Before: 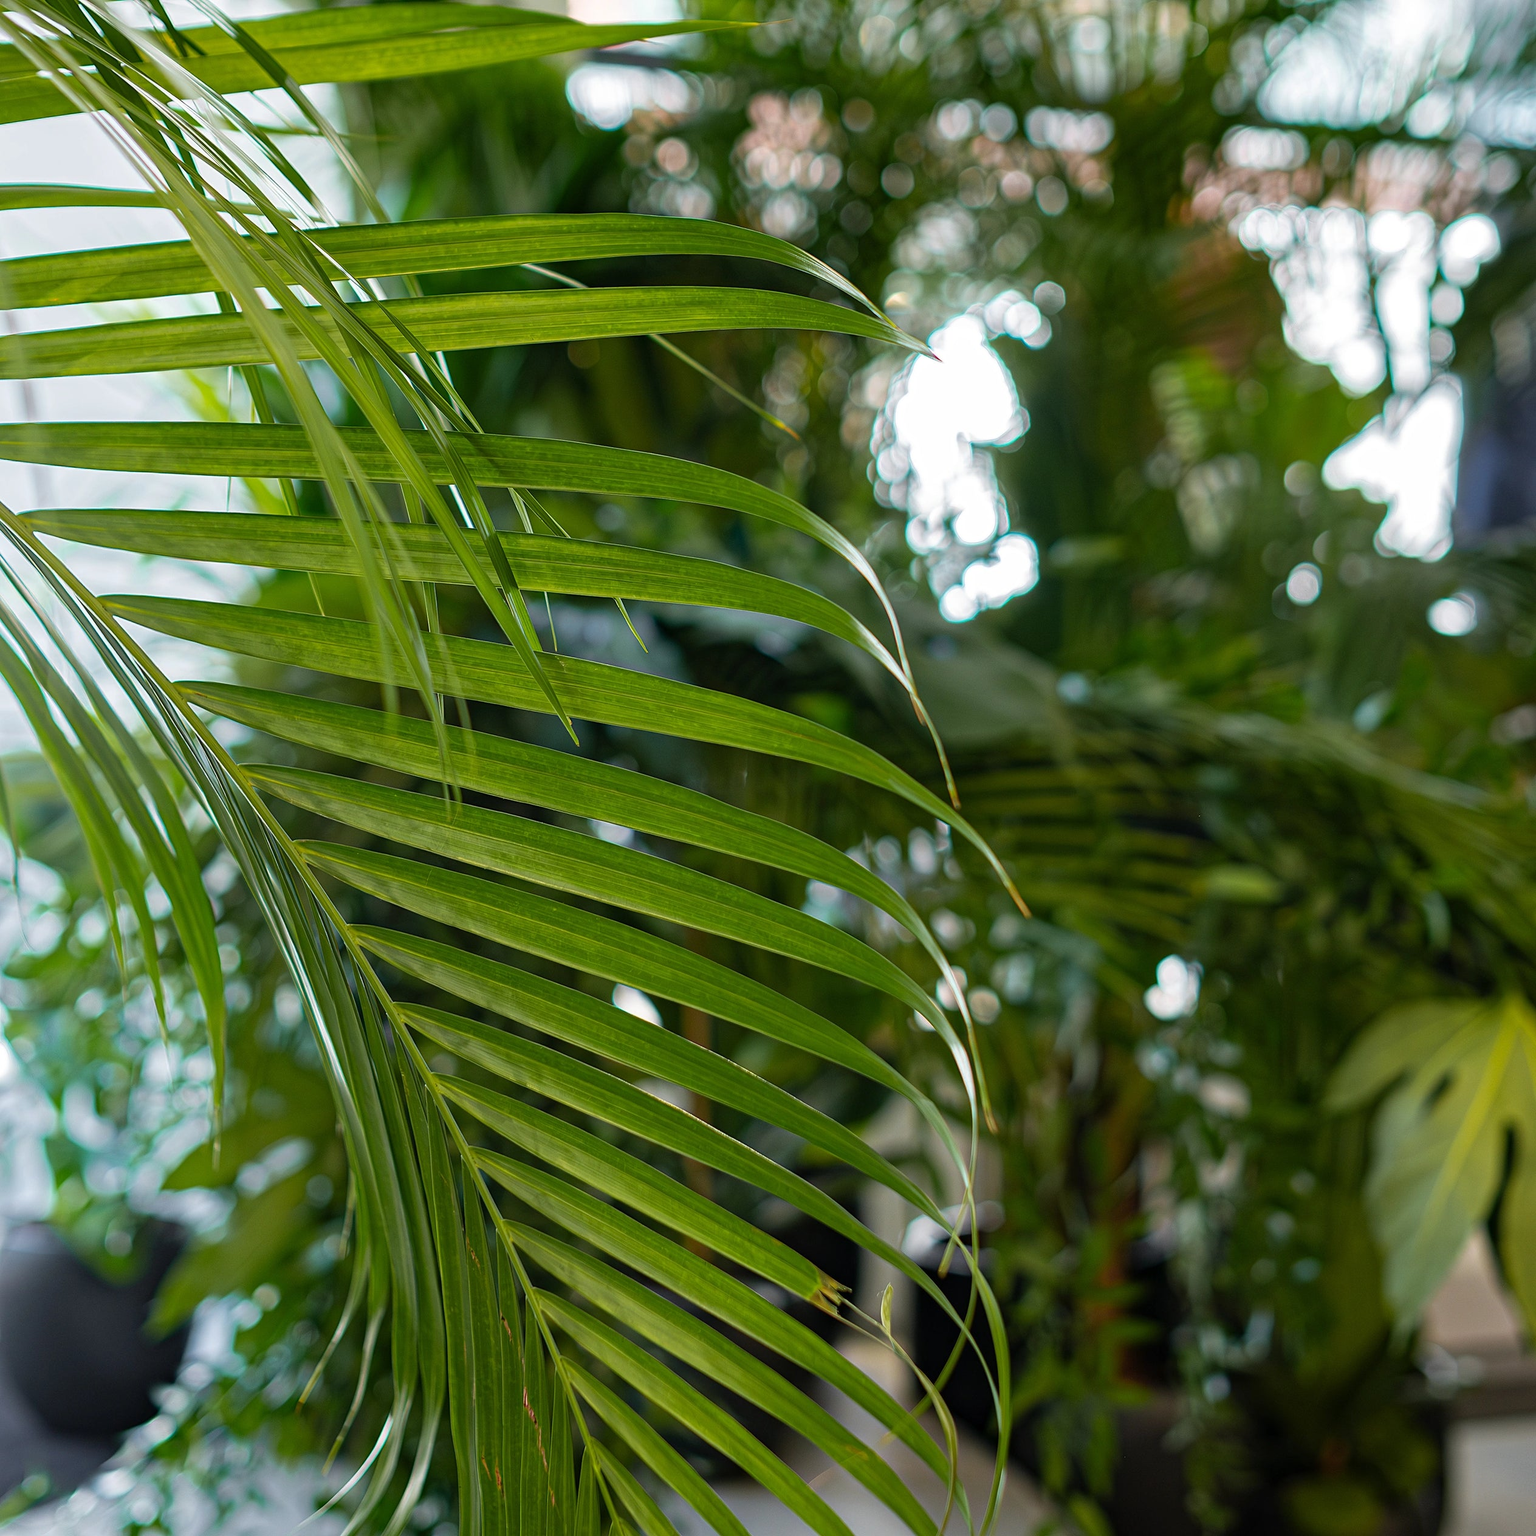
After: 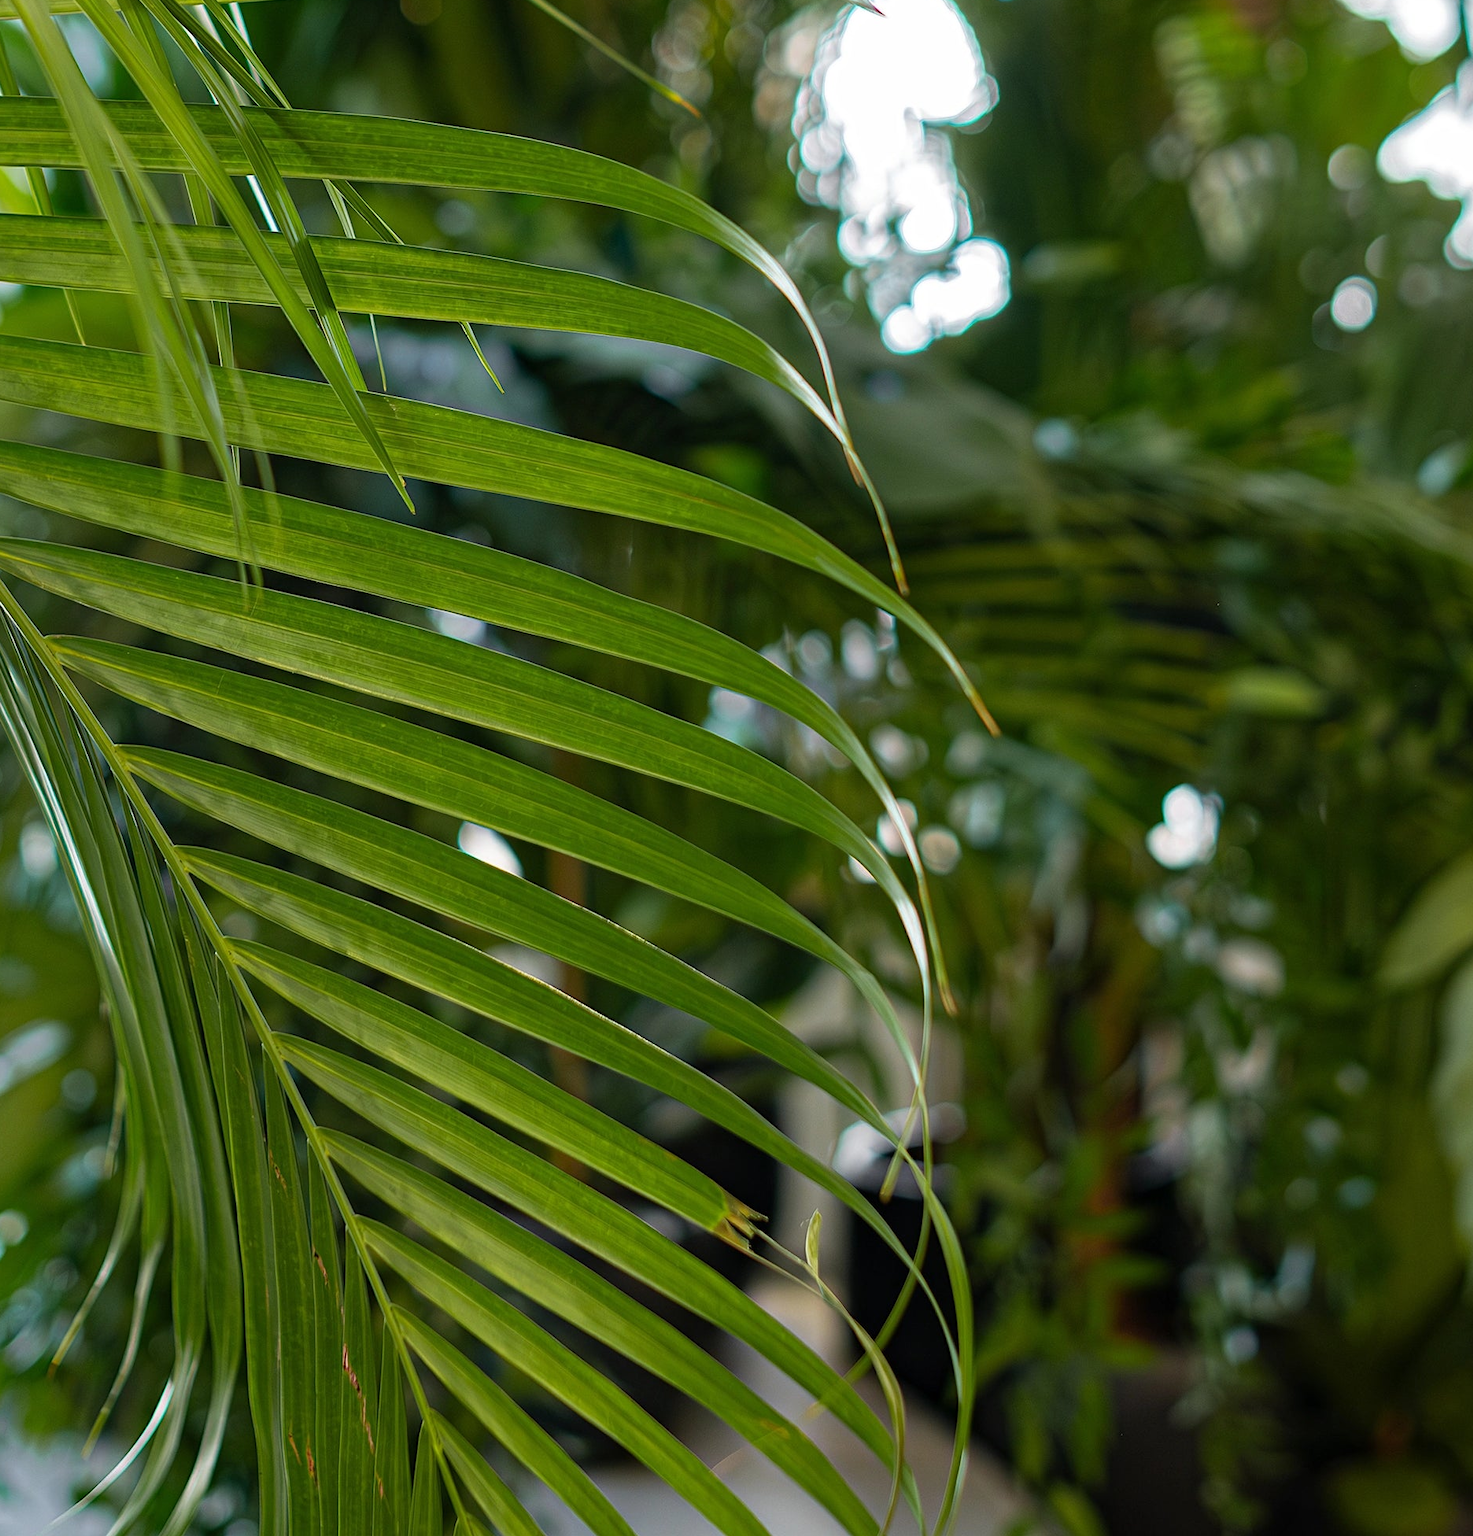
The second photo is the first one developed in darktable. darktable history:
crop: left 16.869%, top 22.763%, right 9.024%
